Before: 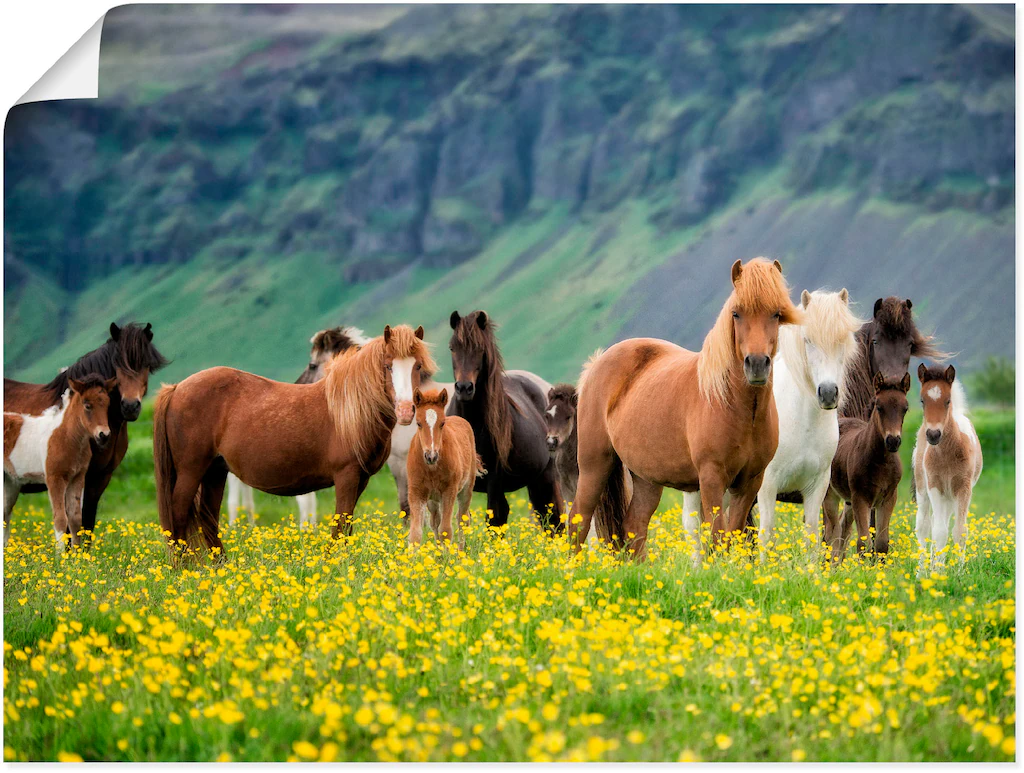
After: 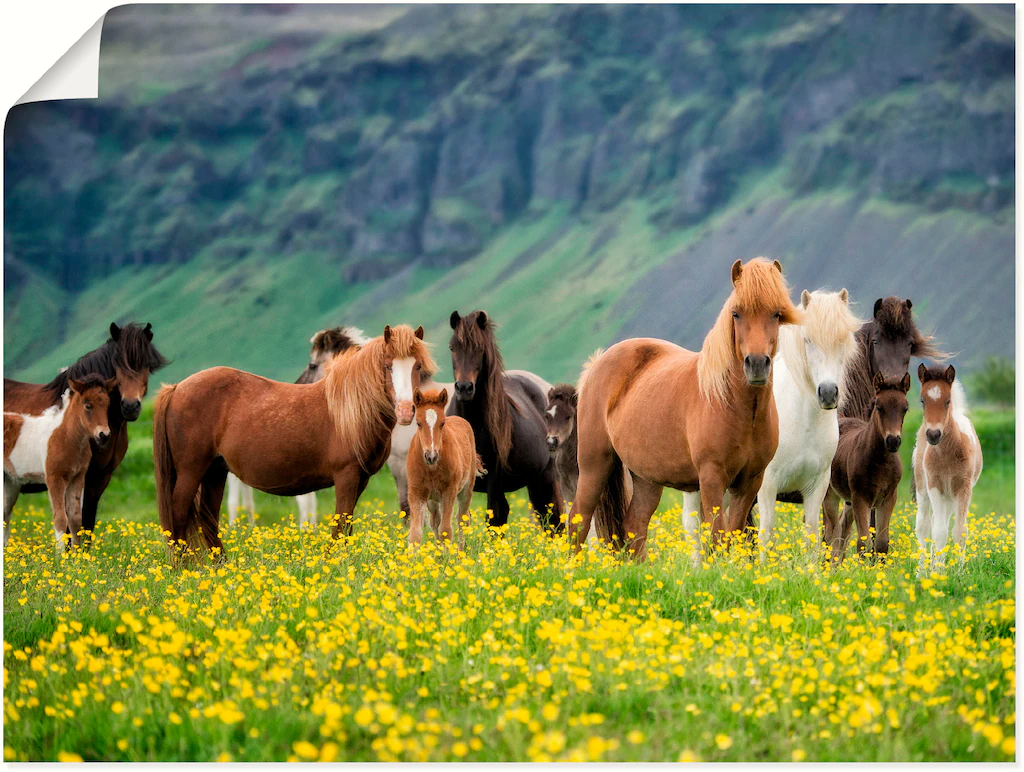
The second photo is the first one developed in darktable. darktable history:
crop: bottom 0.071%
shadows and highlights: shadows 30.86, highlights 0, soften with gaussian
white balance: red 1.009, blue 0.985
